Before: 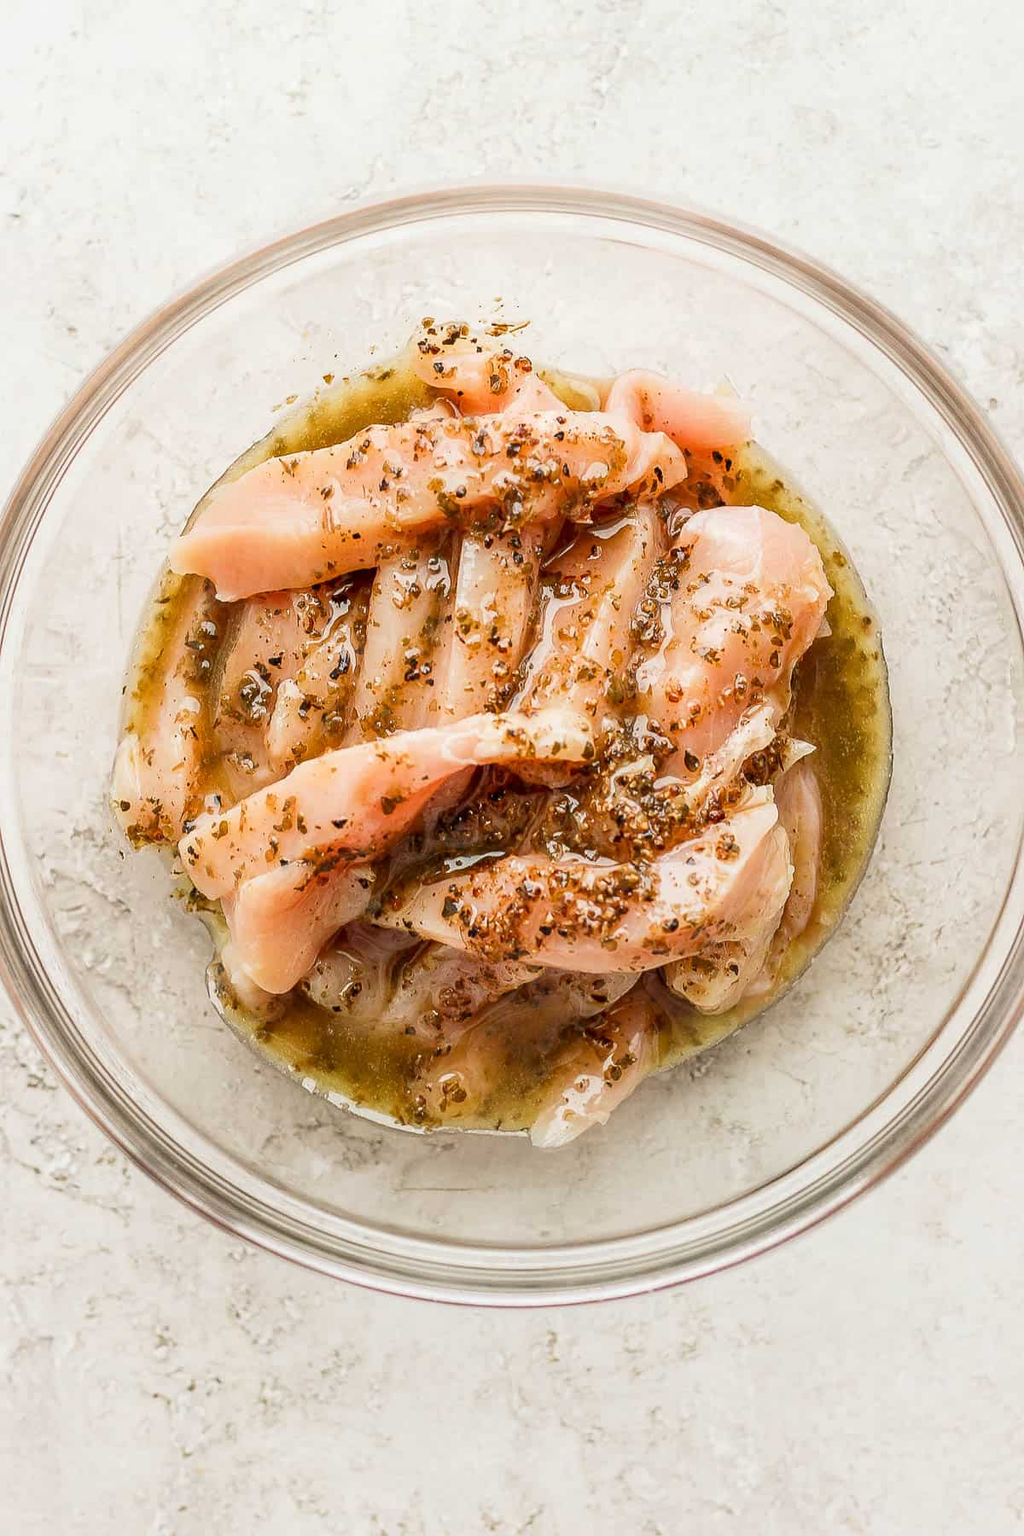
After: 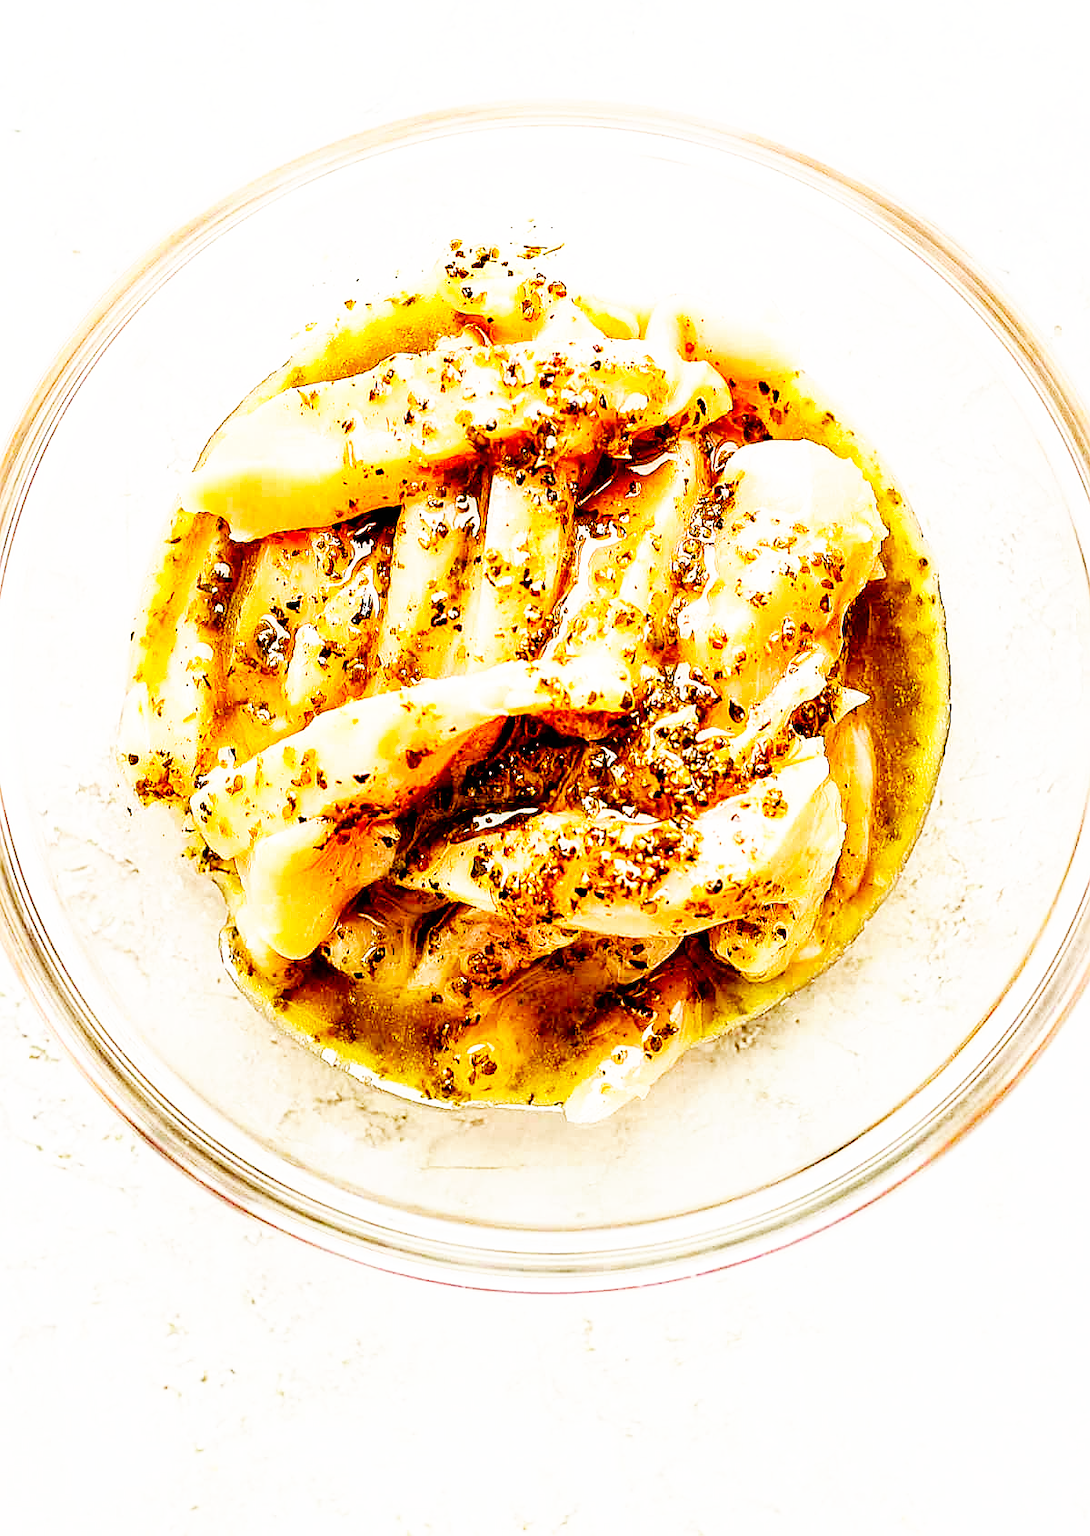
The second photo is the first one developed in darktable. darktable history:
base curve: curves: ch0 [(0, 0) (0.007, 0.004) (0.027, 0.03) (0.046, 0.07) (0.207, 0.54) (0.442, 0.872) (0.673, 0.972) (1, 1)], preserve colors none
crop and rotate: top 6.083%
sharpen: on, module defaults
tone equalizer: on, module defaults
color balance rgb: perceptual saturation grading › global saturation 25.623%, global vibrance 20%
exposure: black level correction 0.026, exposure 0.181 EV, compensate highlight preservation false
